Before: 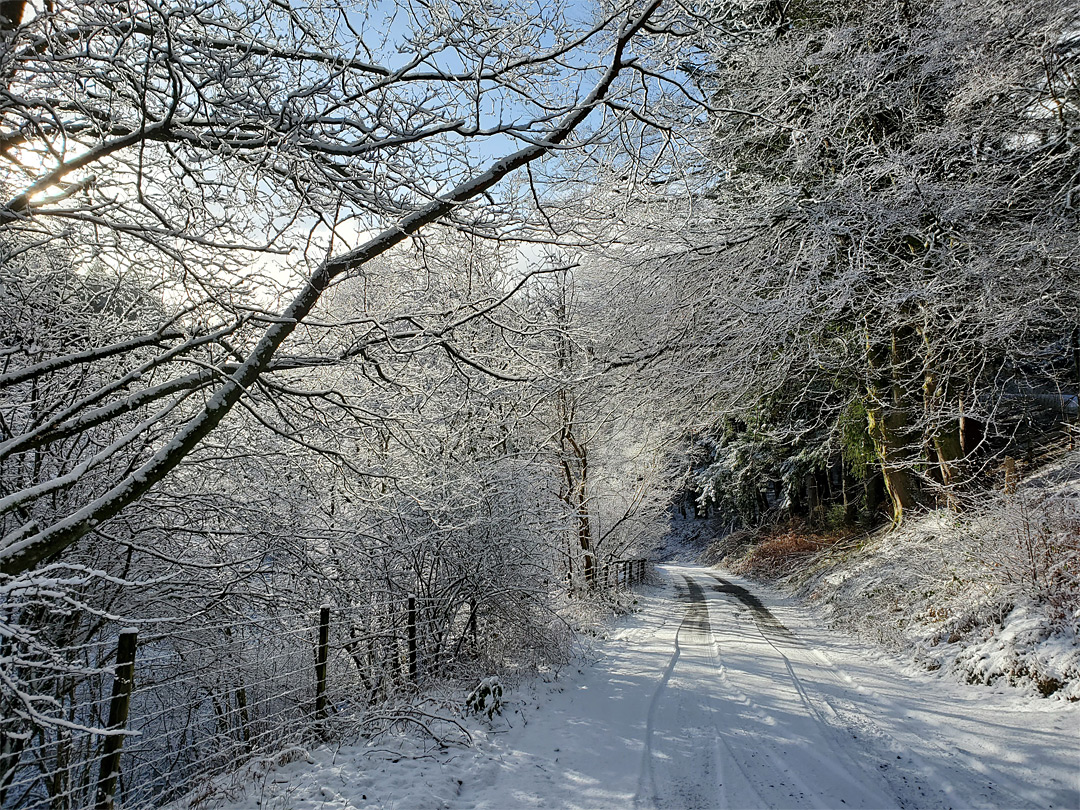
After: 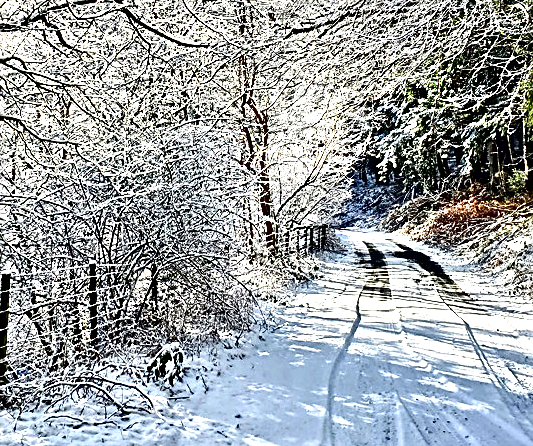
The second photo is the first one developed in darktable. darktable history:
contrast equalizer: y [[0.48, 0.654, 0.731, 0.706, 0.772, 0.382], [0.55 ×6], [0 ×6], [0 ×6], [0 ×6]]
crop: left 29.569%, top 41.343%, right 21.01%, bottom 3.482%
sharpen: on, module defaults
exposure: black level correction 0, exposure 1.285 EV, compensate highlight preservation false
contrast brightness saturation: contrast 0.133, brightness -0.06, saturation 0.154
